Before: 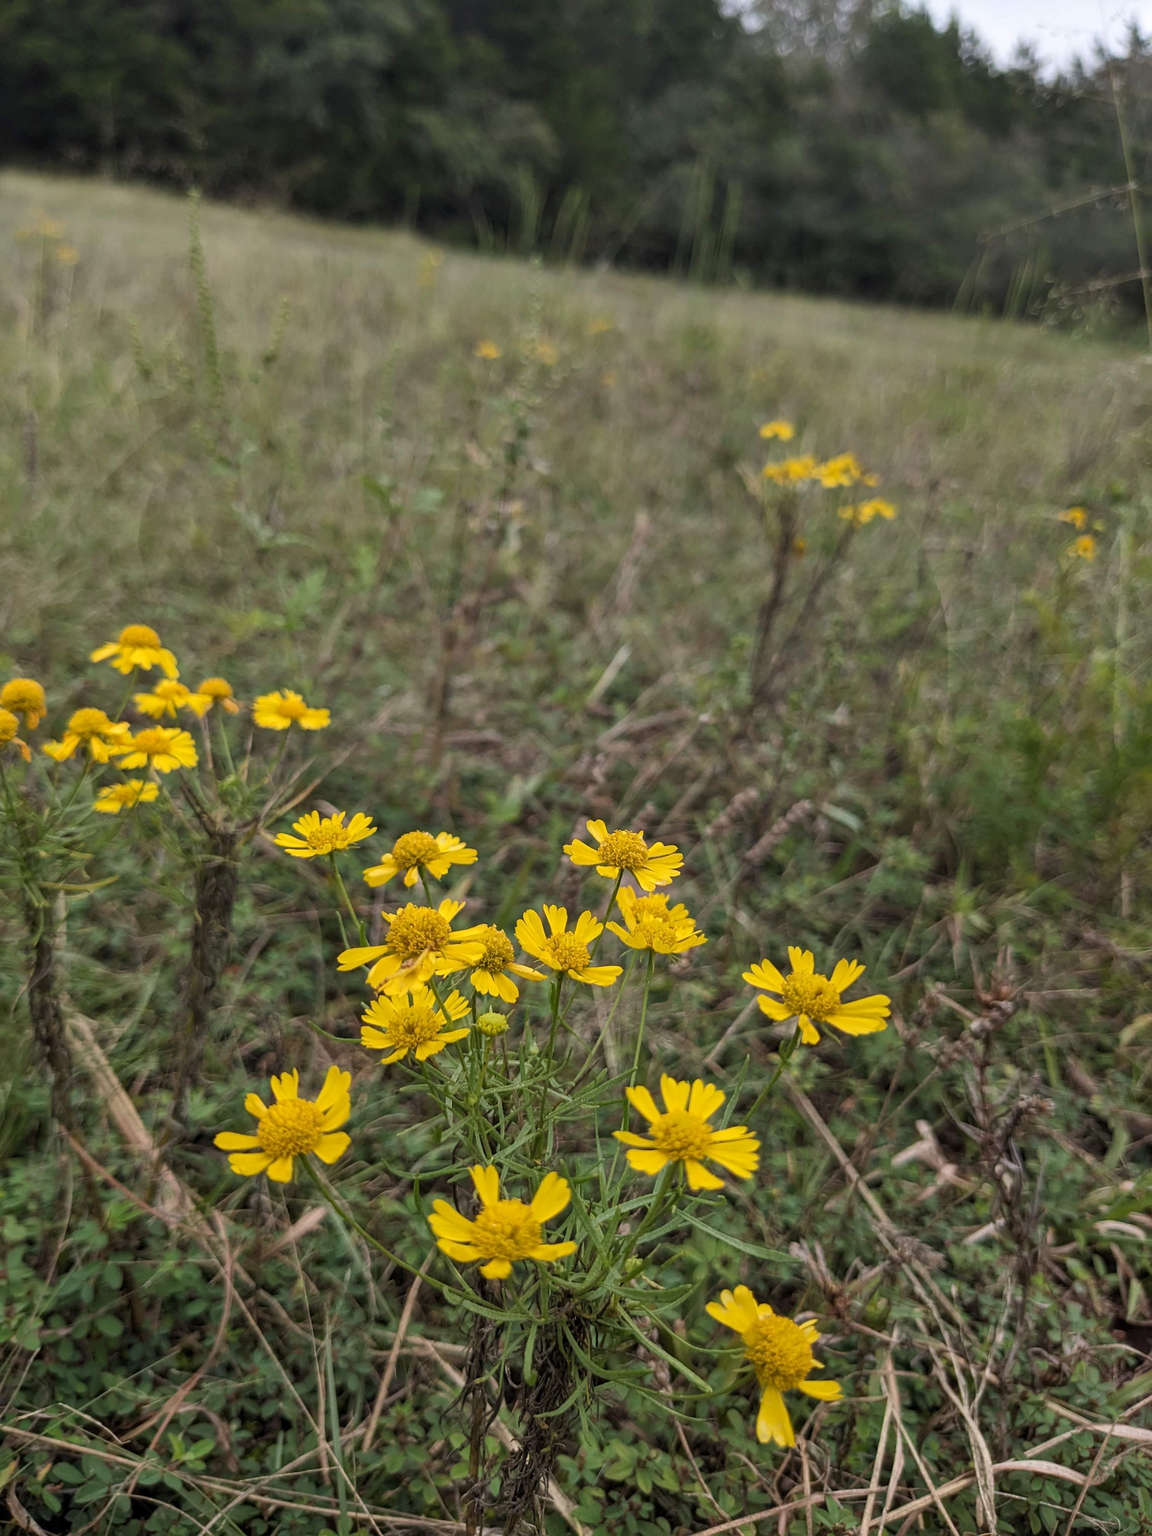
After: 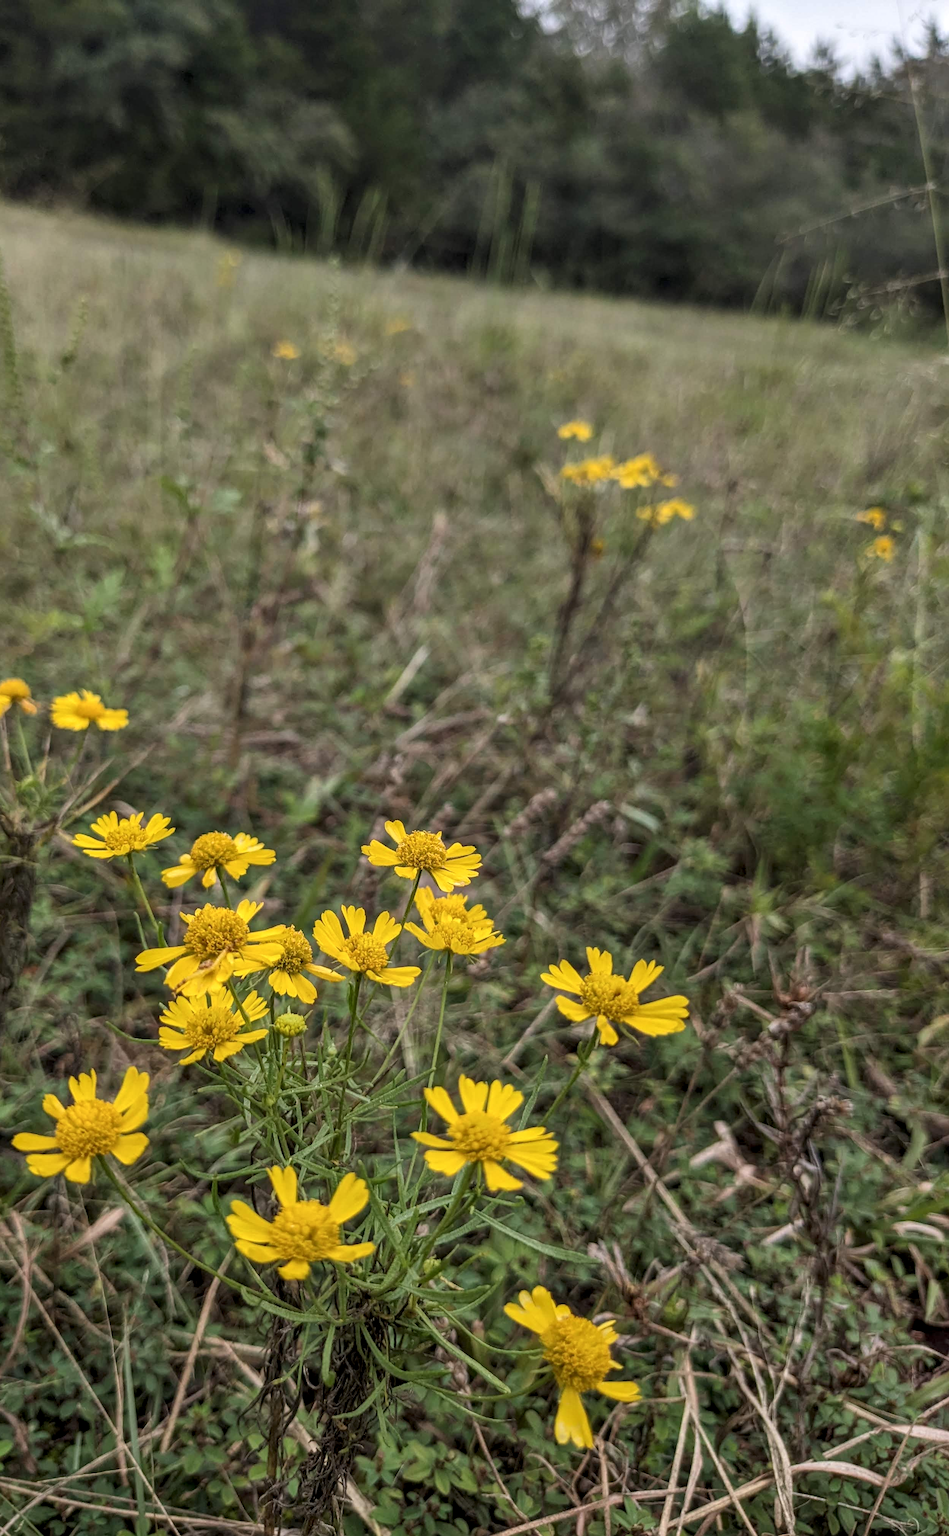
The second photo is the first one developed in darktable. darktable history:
tone equalizer: on, module defaults
local contrast: detail 130%
crop: left 17.582%, bottom 0.031%
